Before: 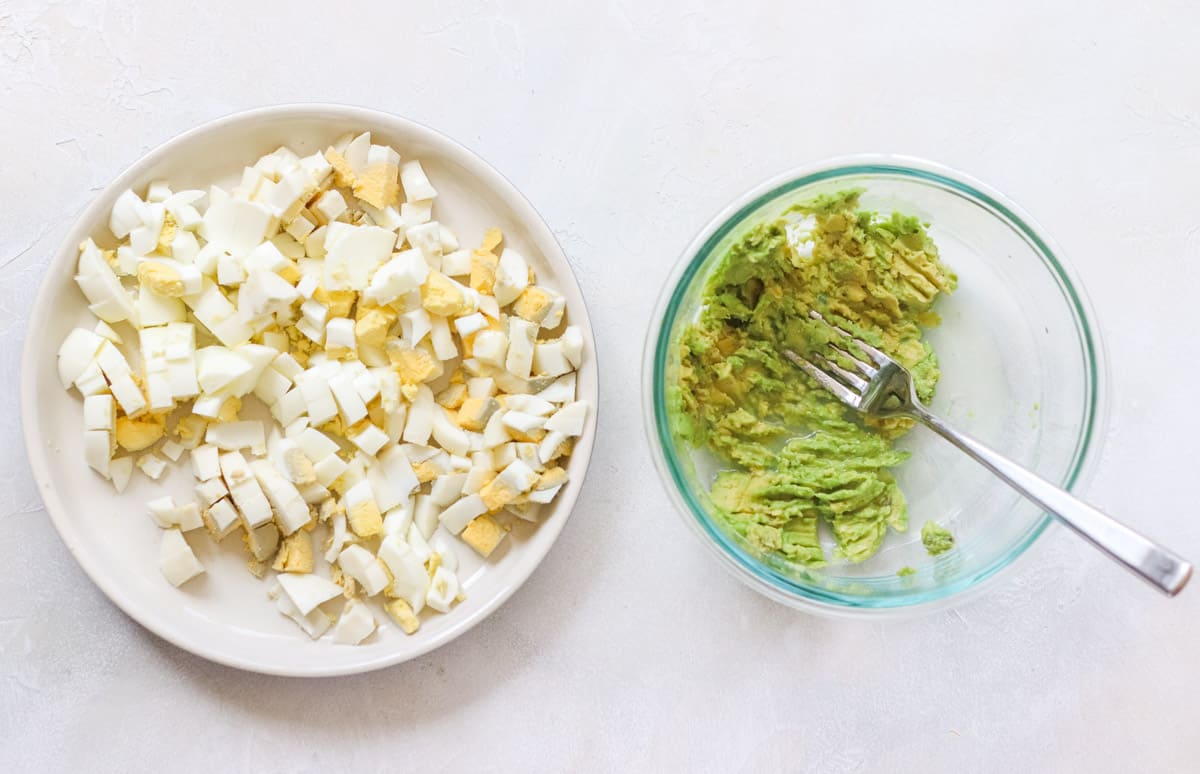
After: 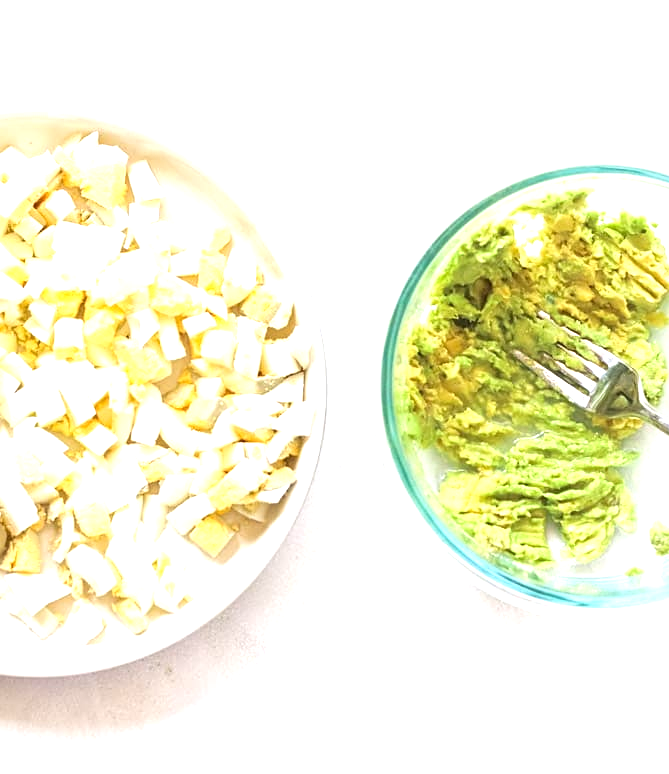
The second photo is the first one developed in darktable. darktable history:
sharpen: amount 0.201
crop and rotate: left 22.673%, right 21.565%
exposure: black level correction 0, exposure 1 EV, compensate highlight preservation false
